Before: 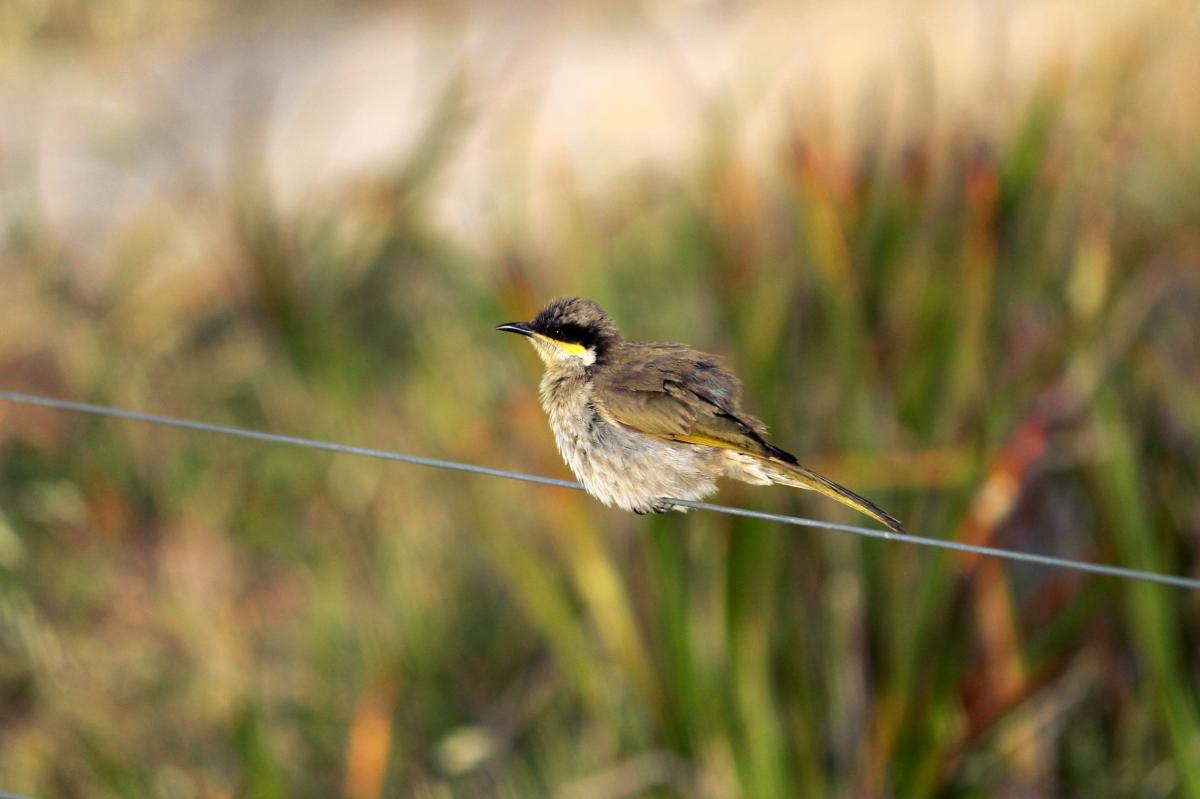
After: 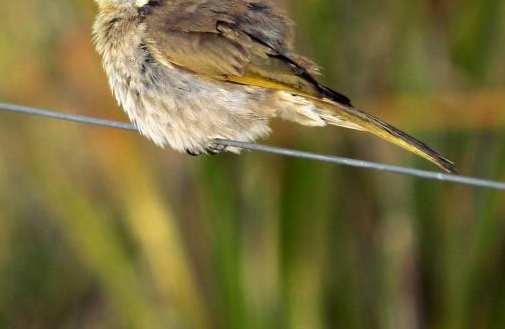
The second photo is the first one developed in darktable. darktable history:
crop: left 37.289%, top 44.957%, right 20.616%, bottom 13.757%
